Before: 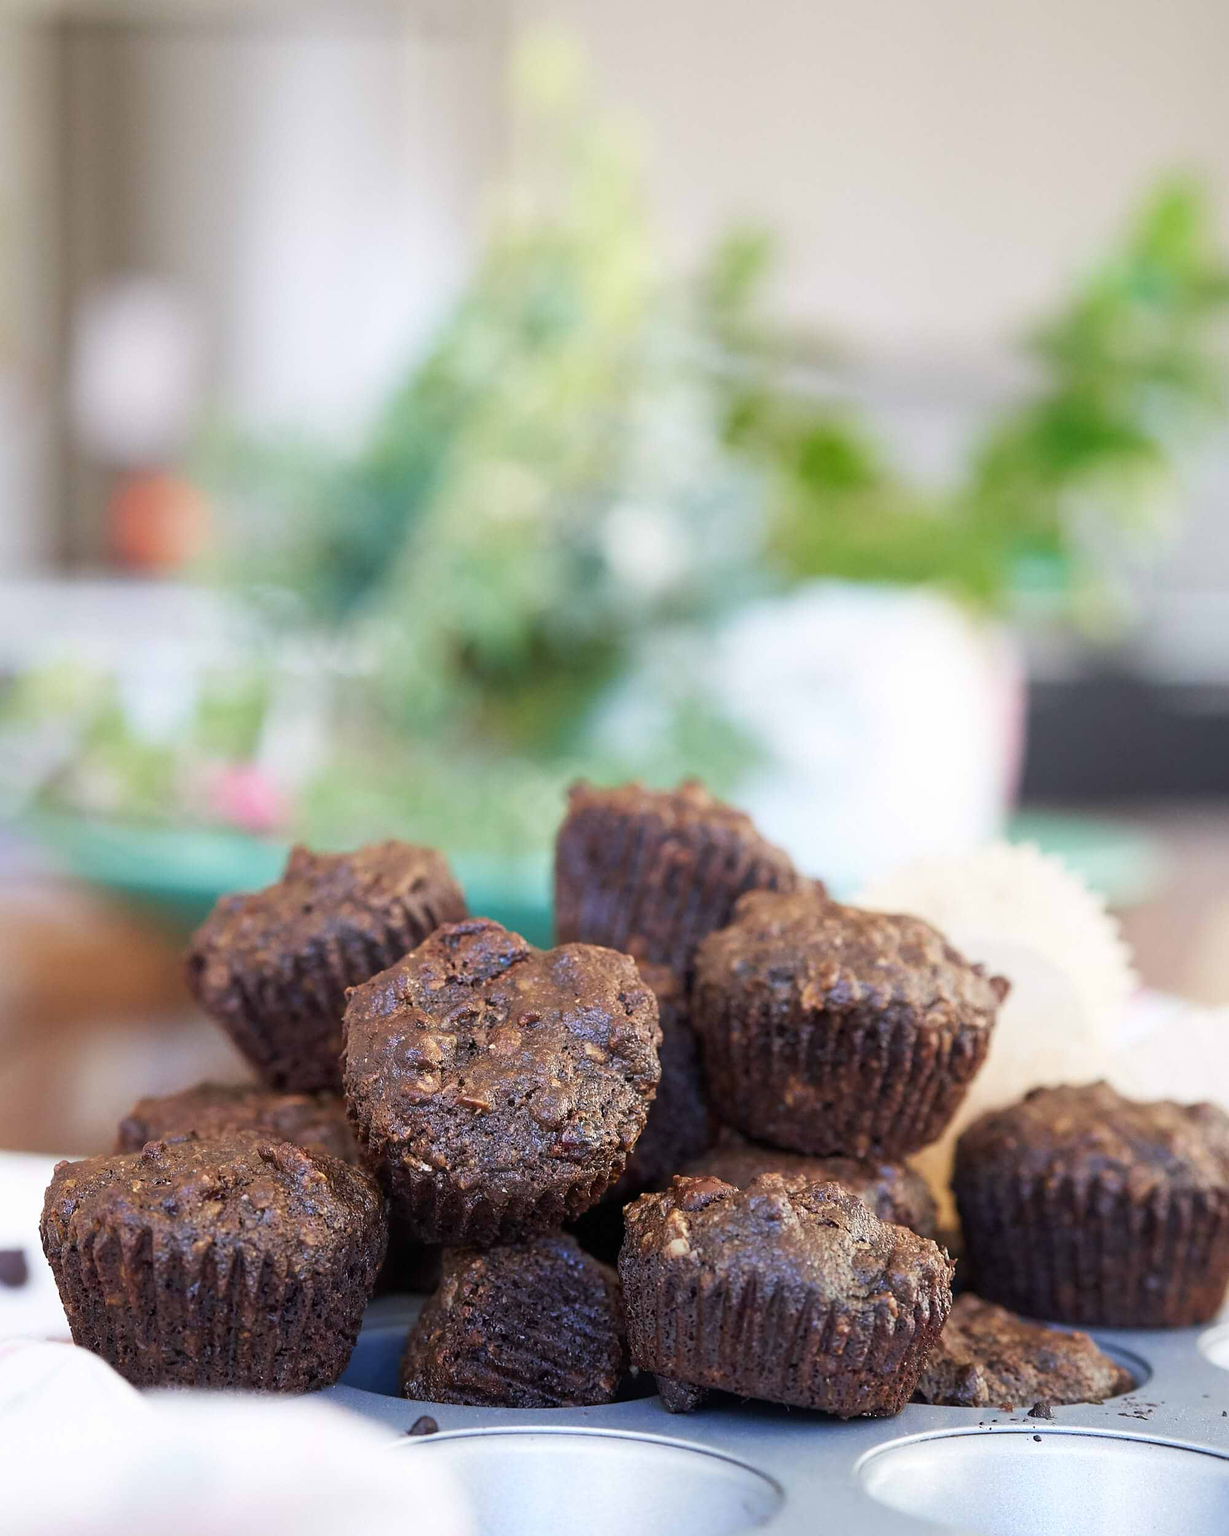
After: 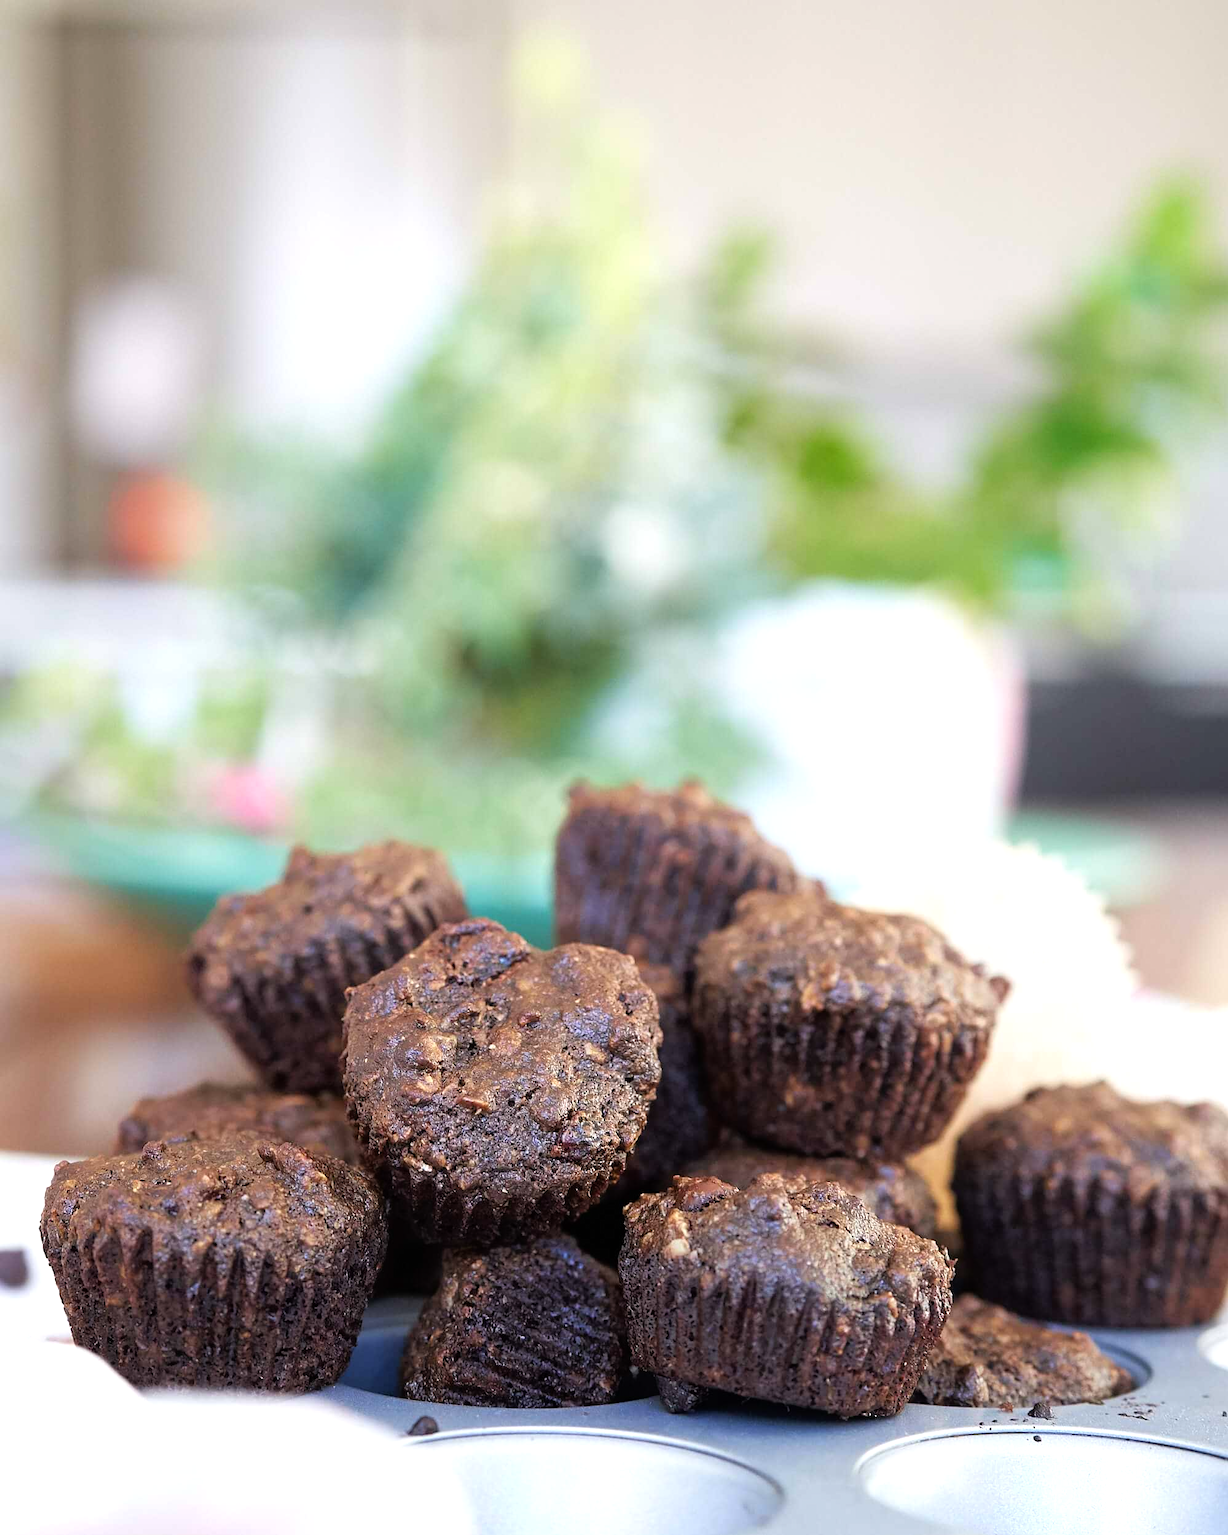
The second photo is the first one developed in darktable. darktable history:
exposure: exposure 0.3 EV, compensate highlight preservation false
rgb curve: curves: ch0 [(0, 0) (0.136, 0.078) (0.262, 0.245) (0.414, 0.42) (1, 1)], compensate middle gray true, preserve colors basic power
